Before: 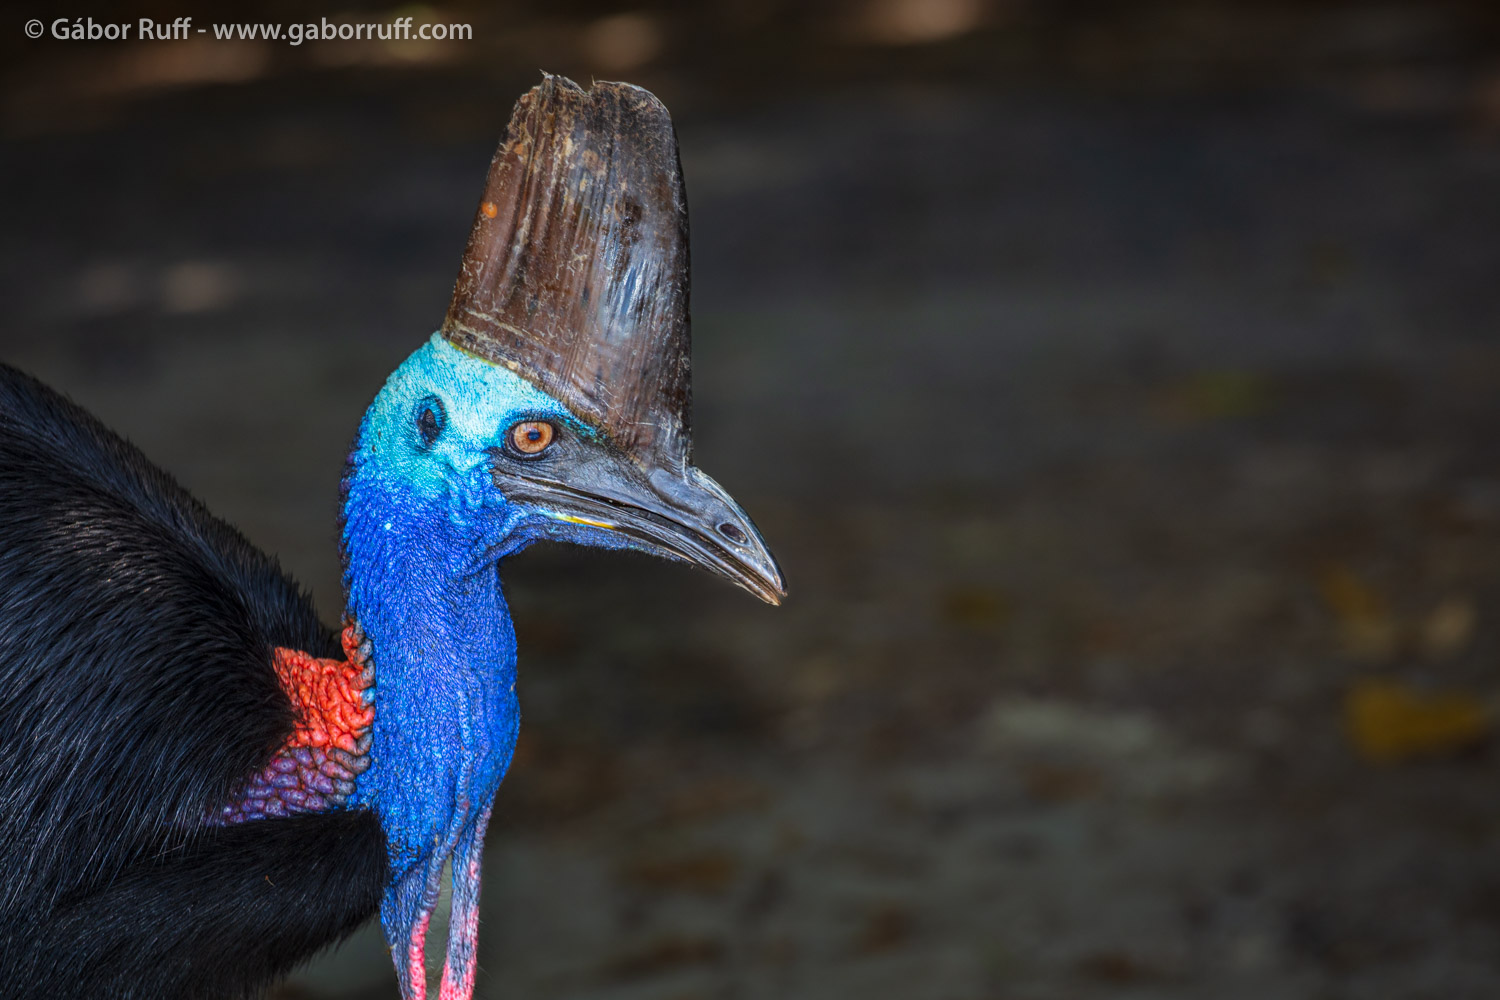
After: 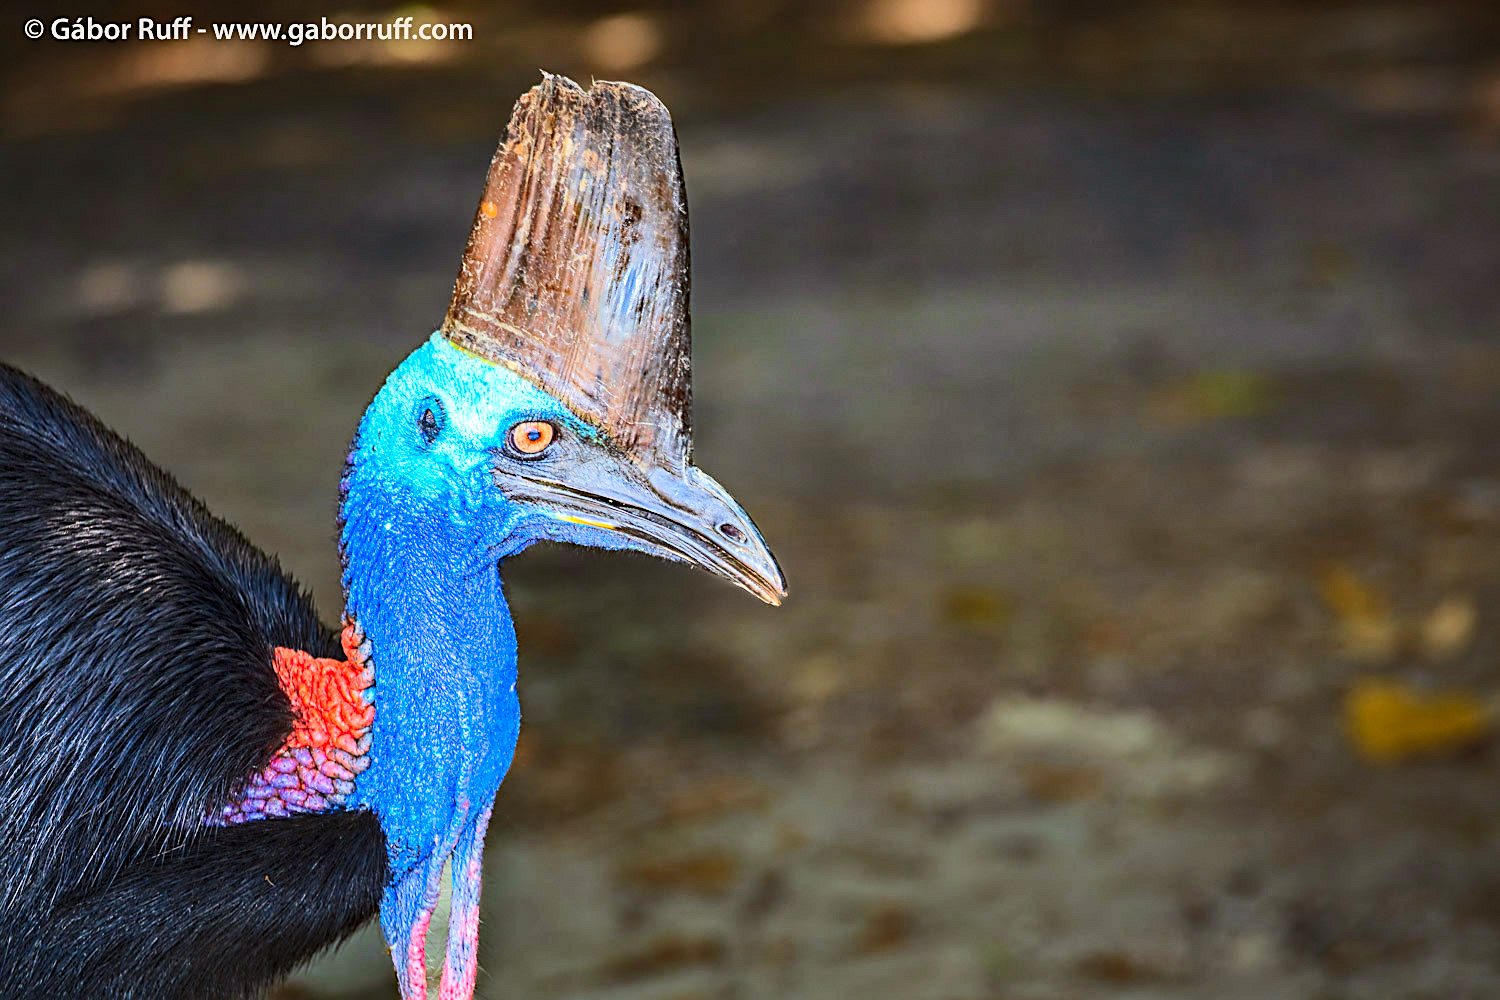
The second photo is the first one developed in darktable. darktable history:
haze removal: strength 0.284, distance 0.253, compatibility mode true, adaptive false
sharpen: on, module defaults
tone equalizer: -7 EV 0.152 EV, -6 EV 0.59 EV, -5 EV 1.17 EV, -4 EV 1.37 EV, -3 EV 1.15 EV, -2 EV 0.6 EV, -1 EV 0.154 EV, edges refinement/feathering 500, mask exposure compensation -1.57 EV, preserve details no
levels: levels [0, 0.43, 0.984]
